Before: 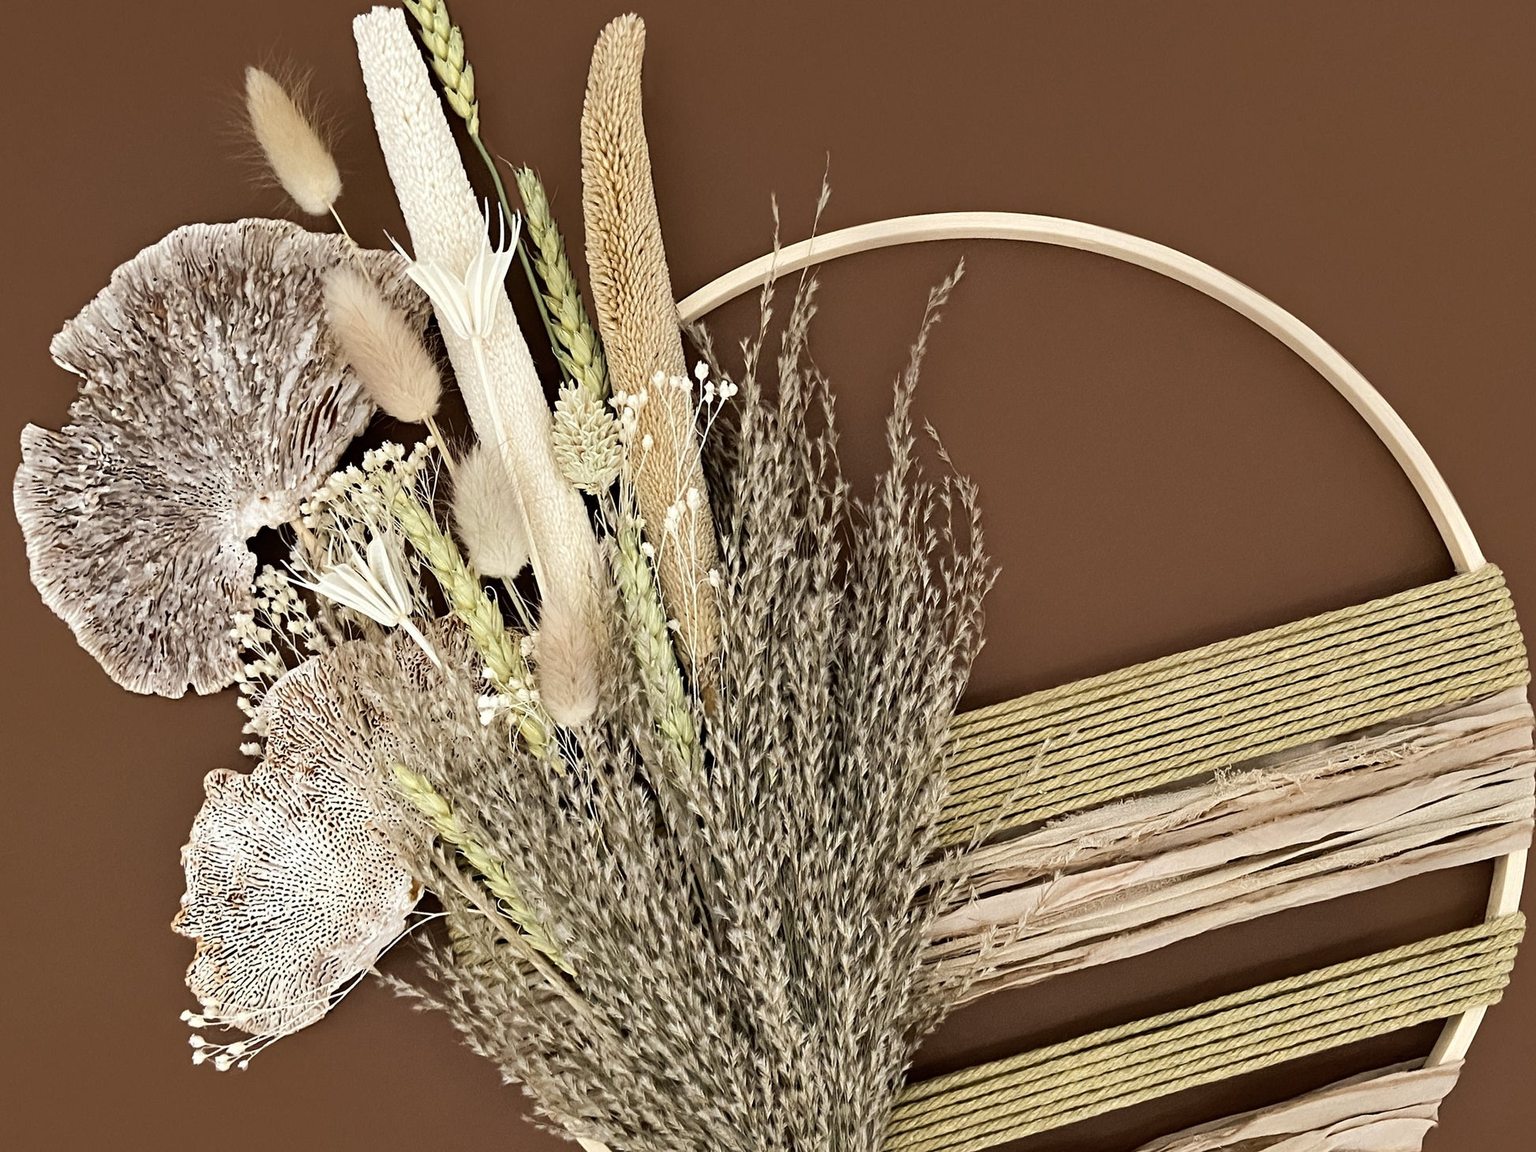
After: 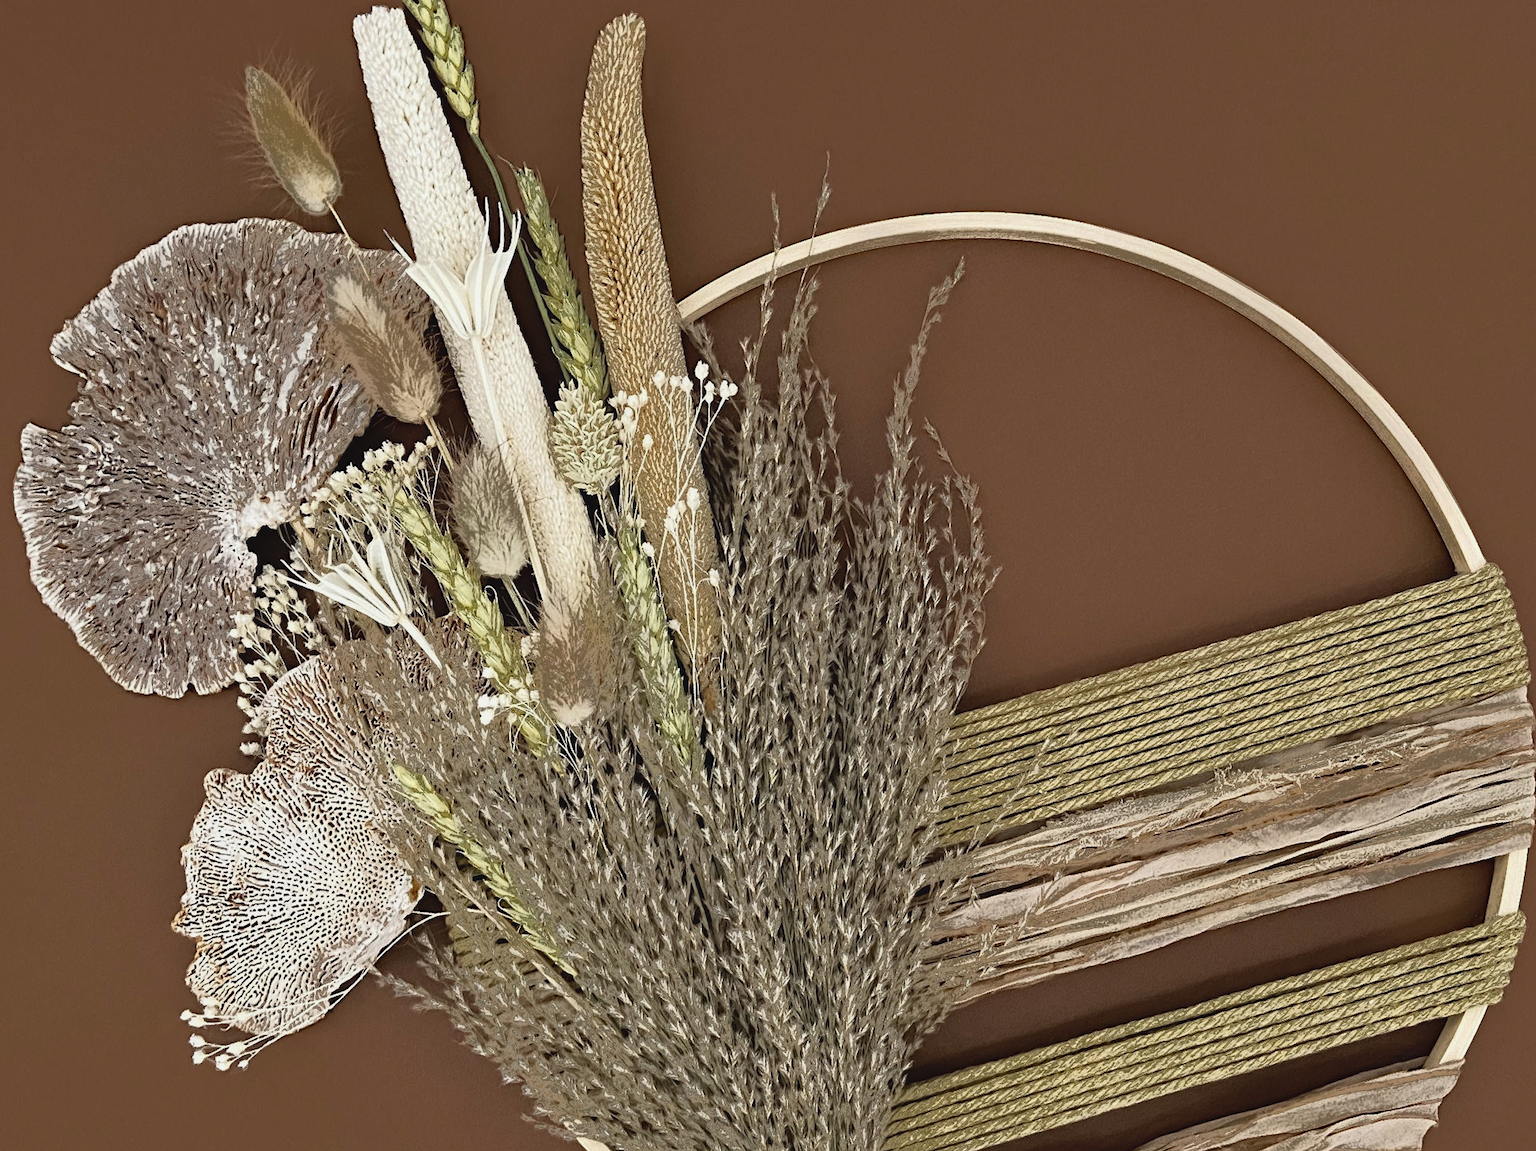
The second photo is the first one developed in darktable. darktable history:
contrast brightness saturation: contrast -0.1, saturation -0.1
haze removal: compatibility mode true, adaptive false
fill light: exposure -0.73 EV, center 0.69, width 2.2
